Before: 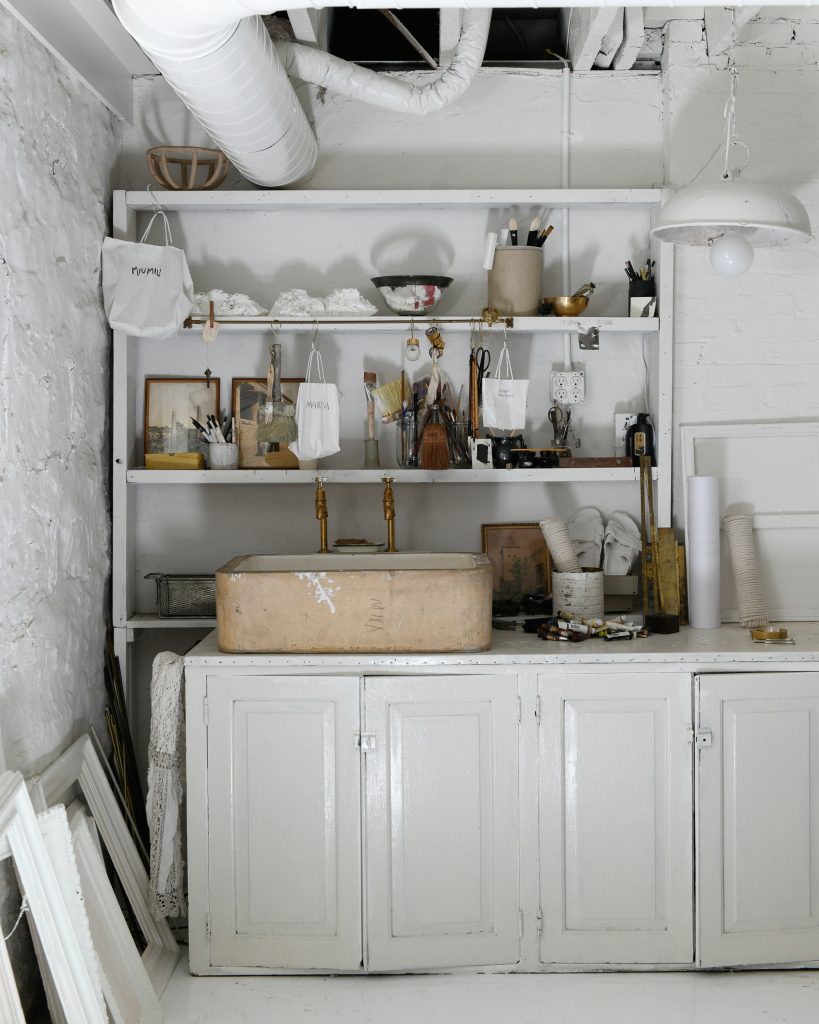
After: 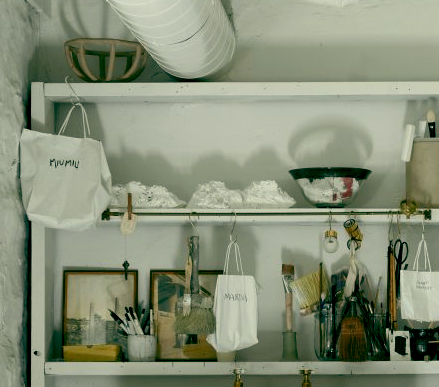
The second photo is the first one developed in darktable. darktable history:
crop: left 10.121%, top 10.631%, right 36.218%, bottom 51.526%
color balance: lift [1.005, 0.99, 1.007, 1.01], gamma [1, 1.034, 1.032, 0.966], gain [0.873, 1.055, 1.067, 0.933]
base curve: curves: ch0 [(0.017, 0) (0.425, 0.441) (0.844, 0.933) (1, 1)], preserve colors none
